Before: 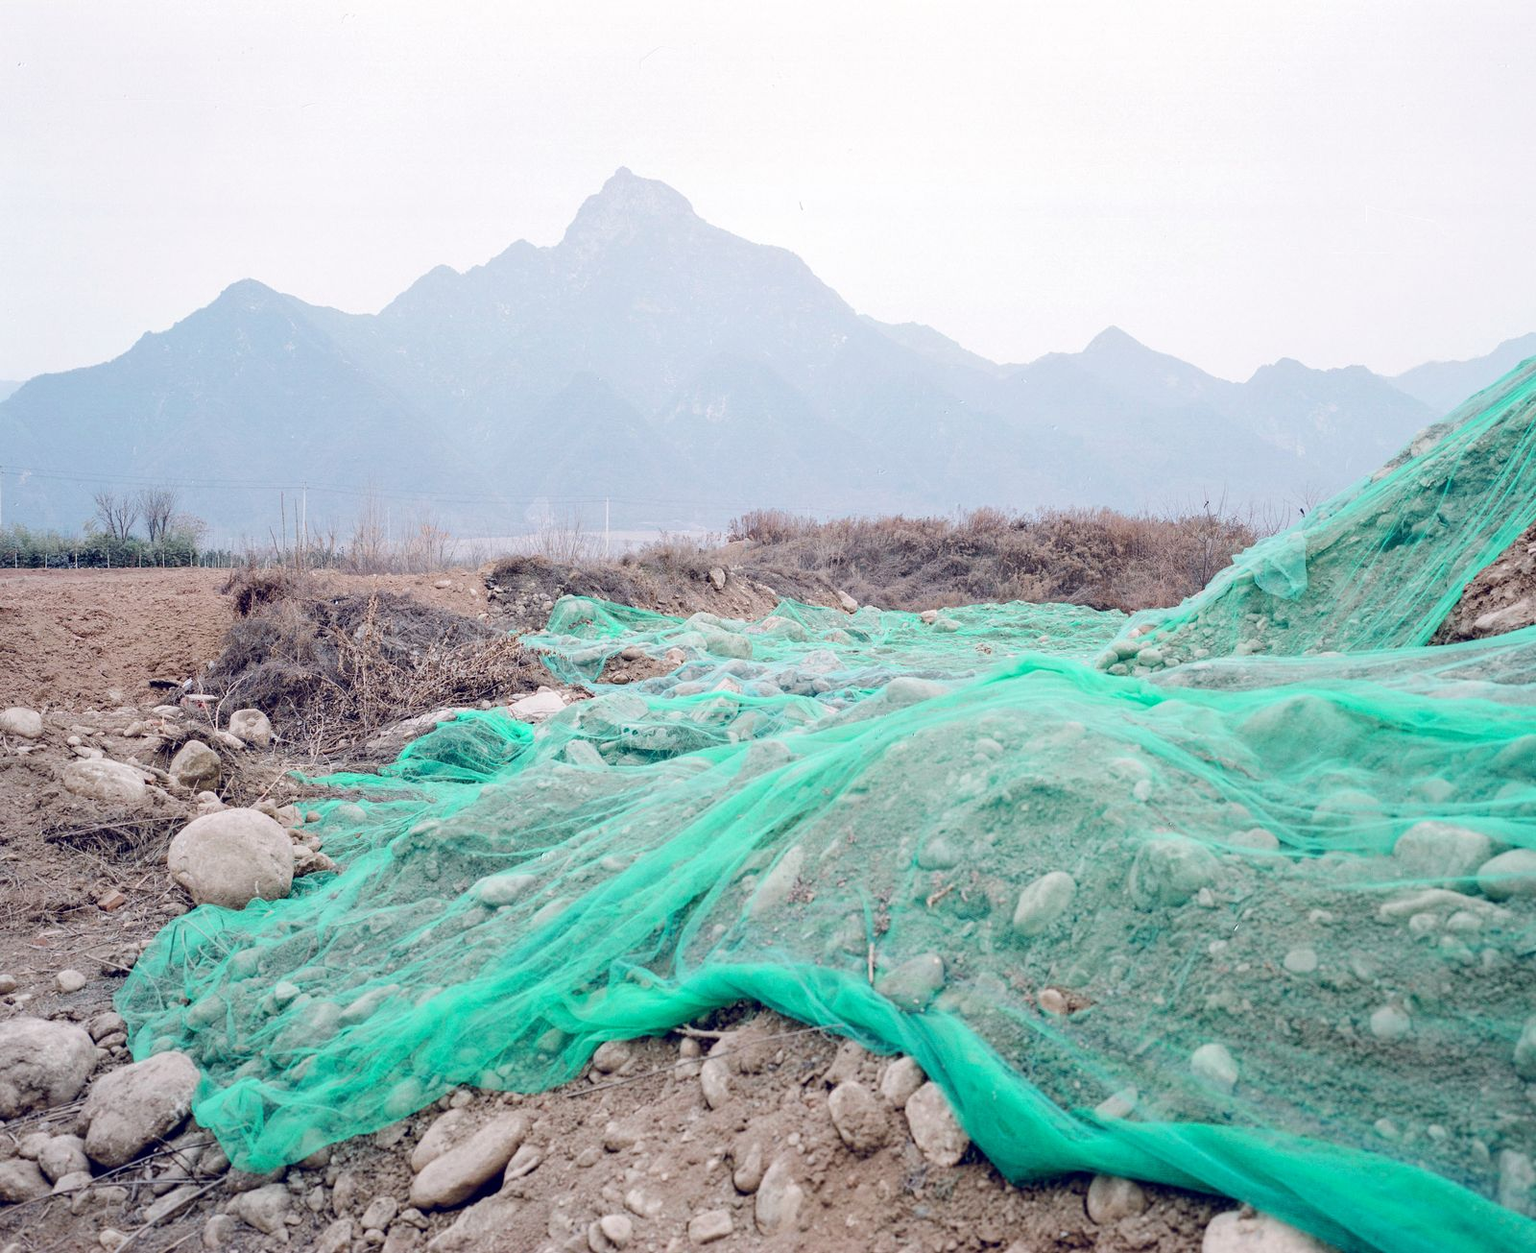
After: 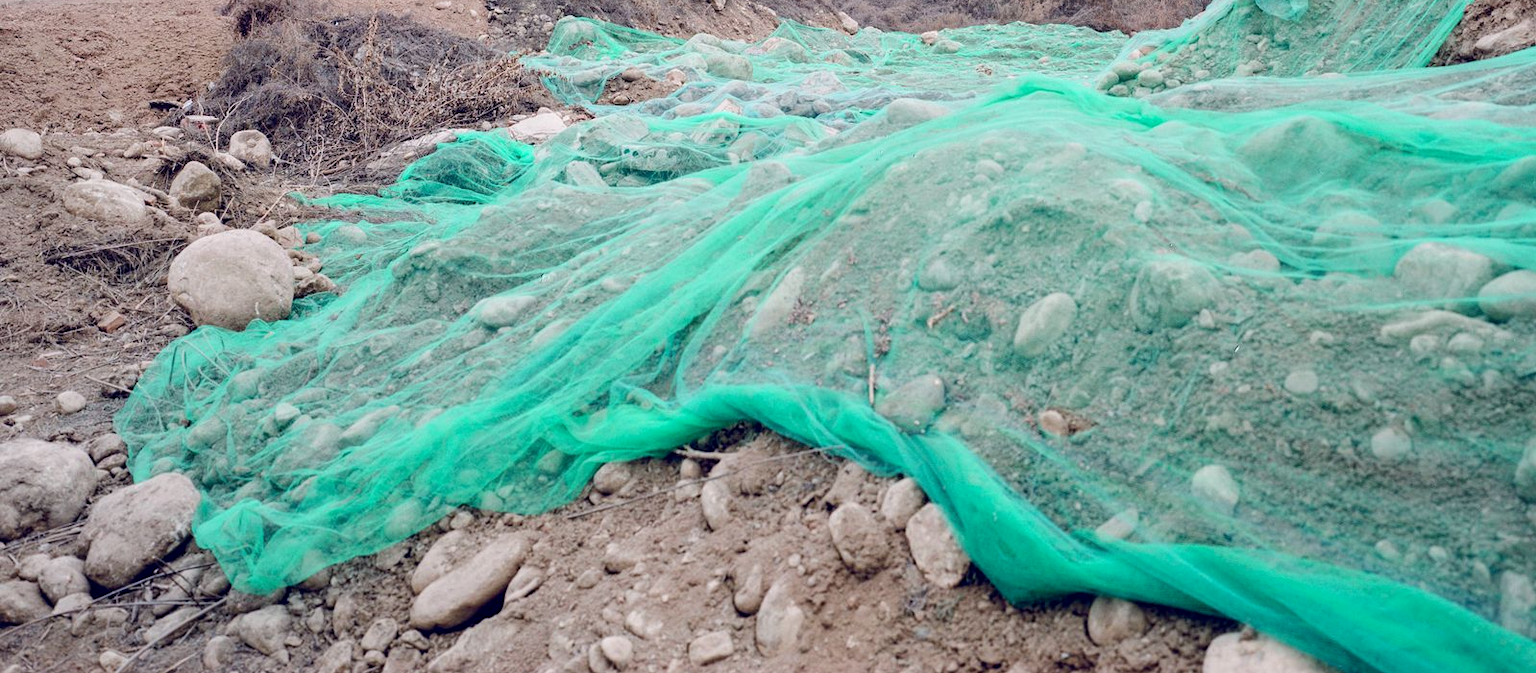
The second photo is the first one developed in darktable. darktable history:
exposure: black level correction 0.001, compensate highlight preservation false
crop and rotate: top 46.237%
